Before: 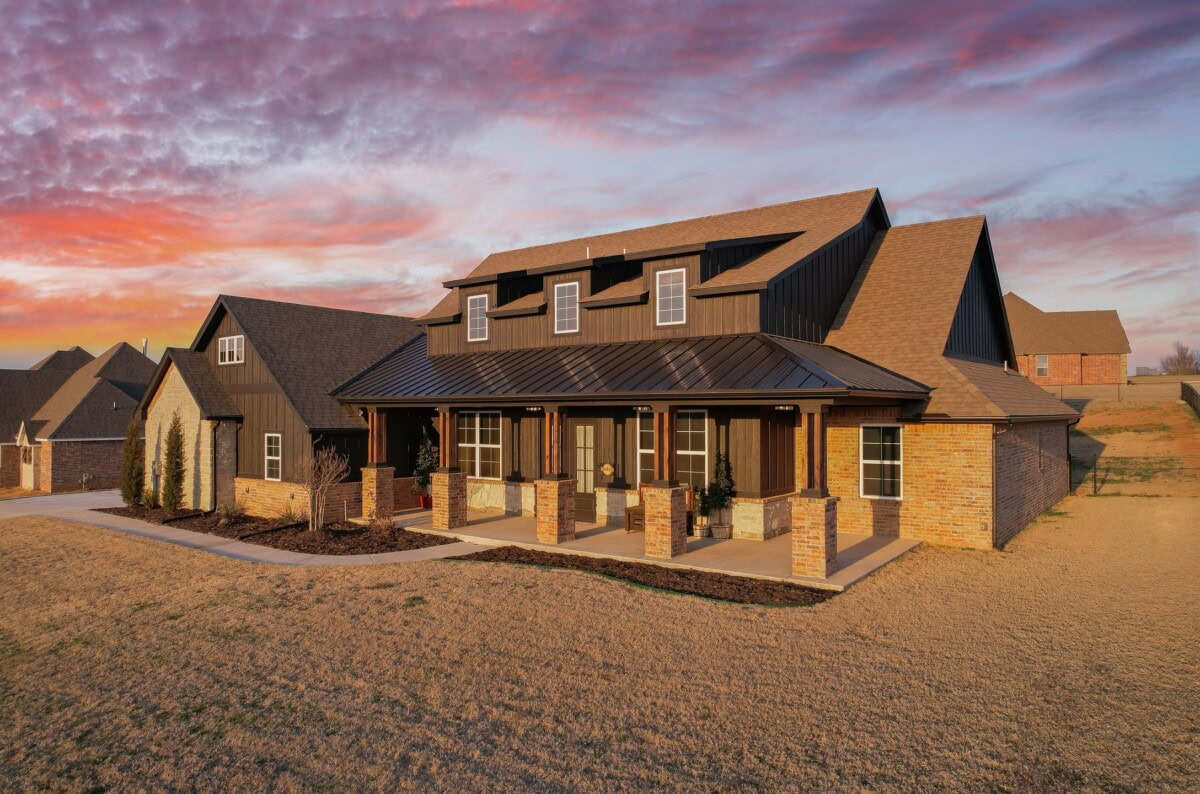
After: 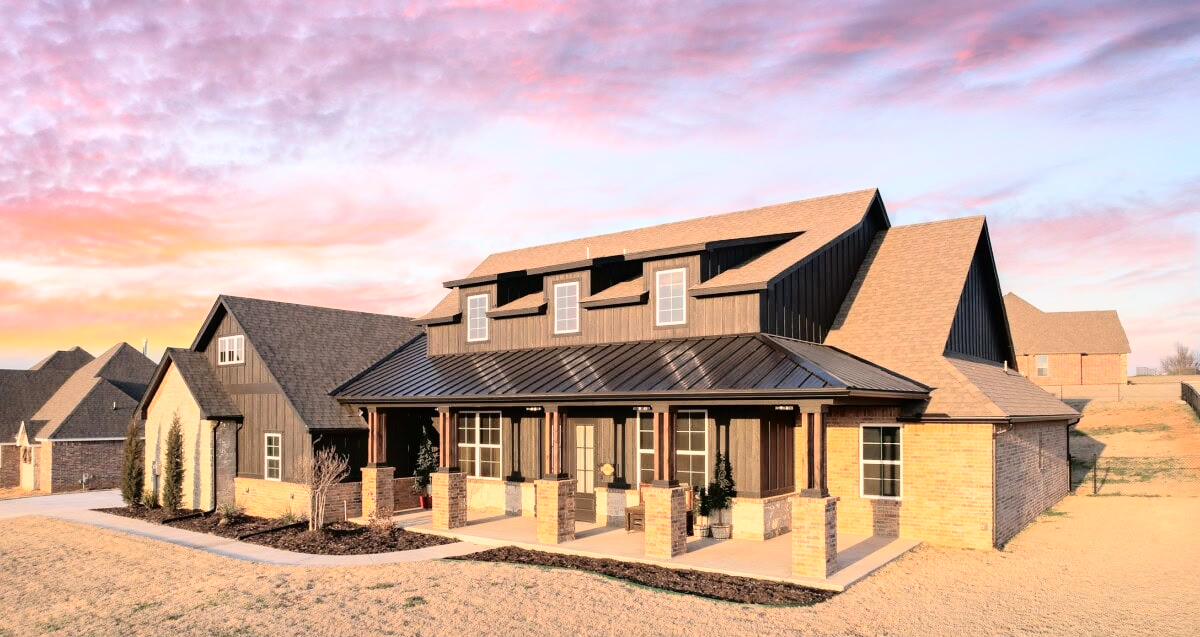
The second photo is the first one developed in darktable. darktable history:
levels: mode automatic, white 99.97%, levels [0.072, 0.414, 0.976]
tone curve: curves: ch0 [(0, 0) (0.084, 0.074) (0.2, 0.297) (0.363, 0.591) (0.495, 0.765) (0.68, 0.901) (0.851, 0.967) (1, 1)], color space Lab, independent channels, preserve colors none
crop: bottom 19.685%
